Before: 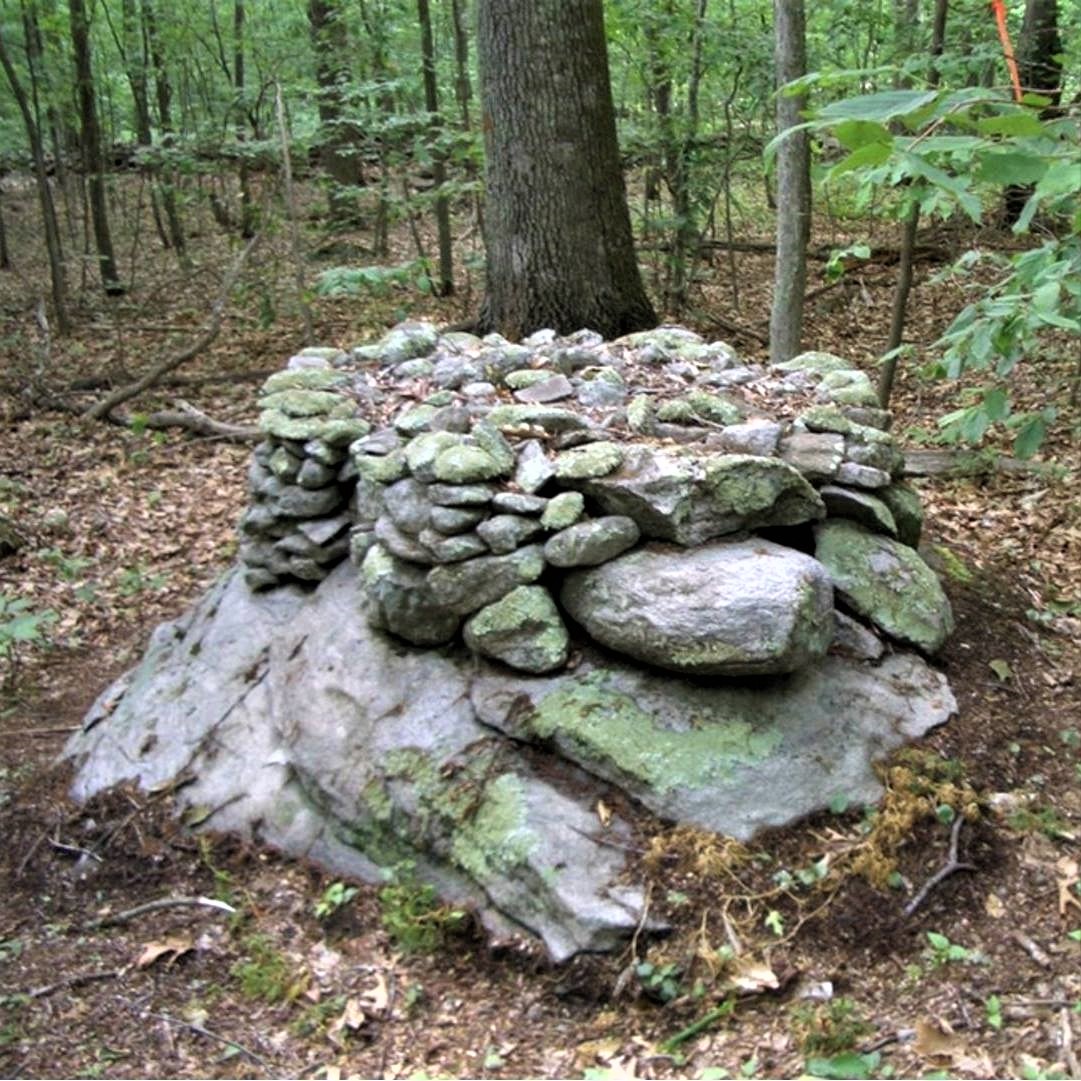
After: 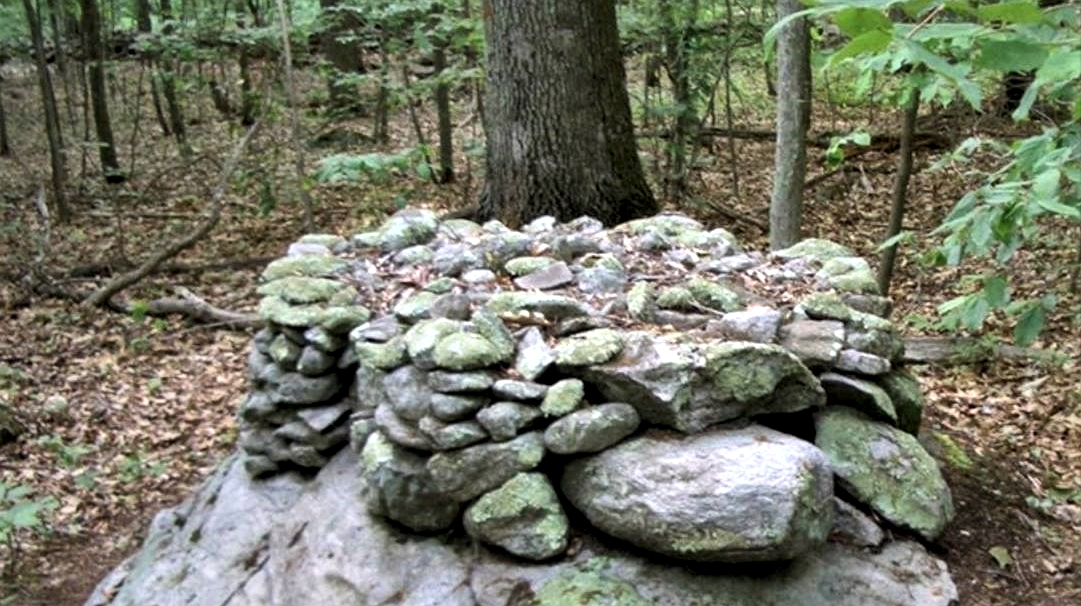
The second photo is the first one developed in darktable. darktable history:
crop and rotate: top 10.532%, bottom 33.395%
local contrast: mode bilateral grid, contrast 21, coarseness 50, detail 143%, midtone range 0.2
